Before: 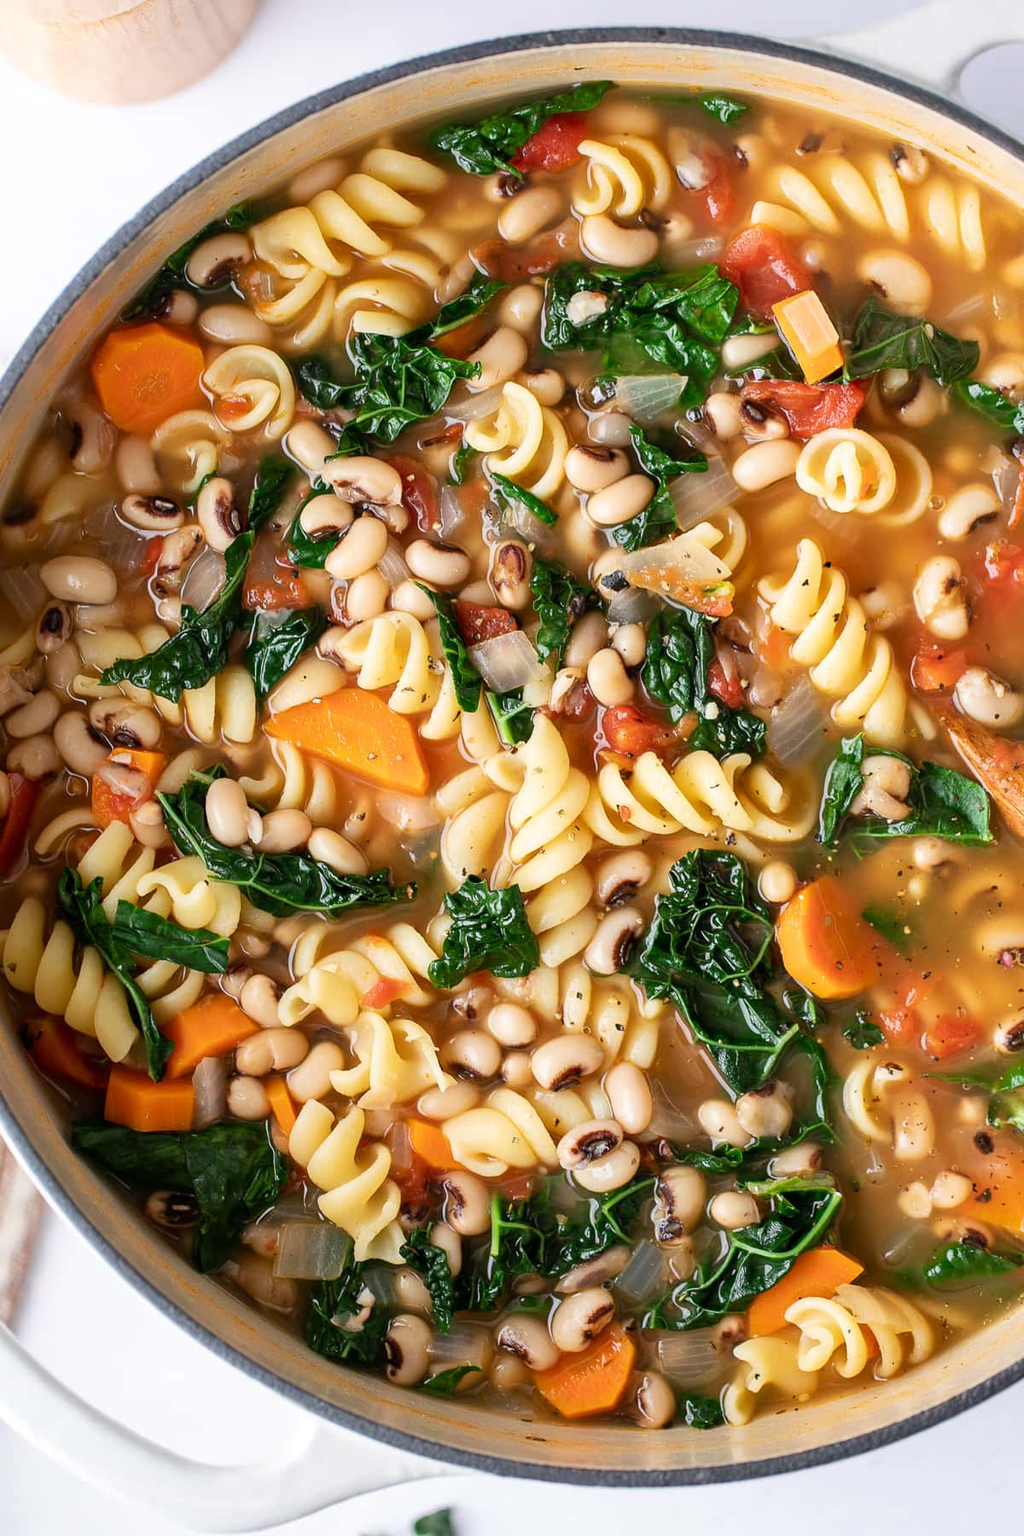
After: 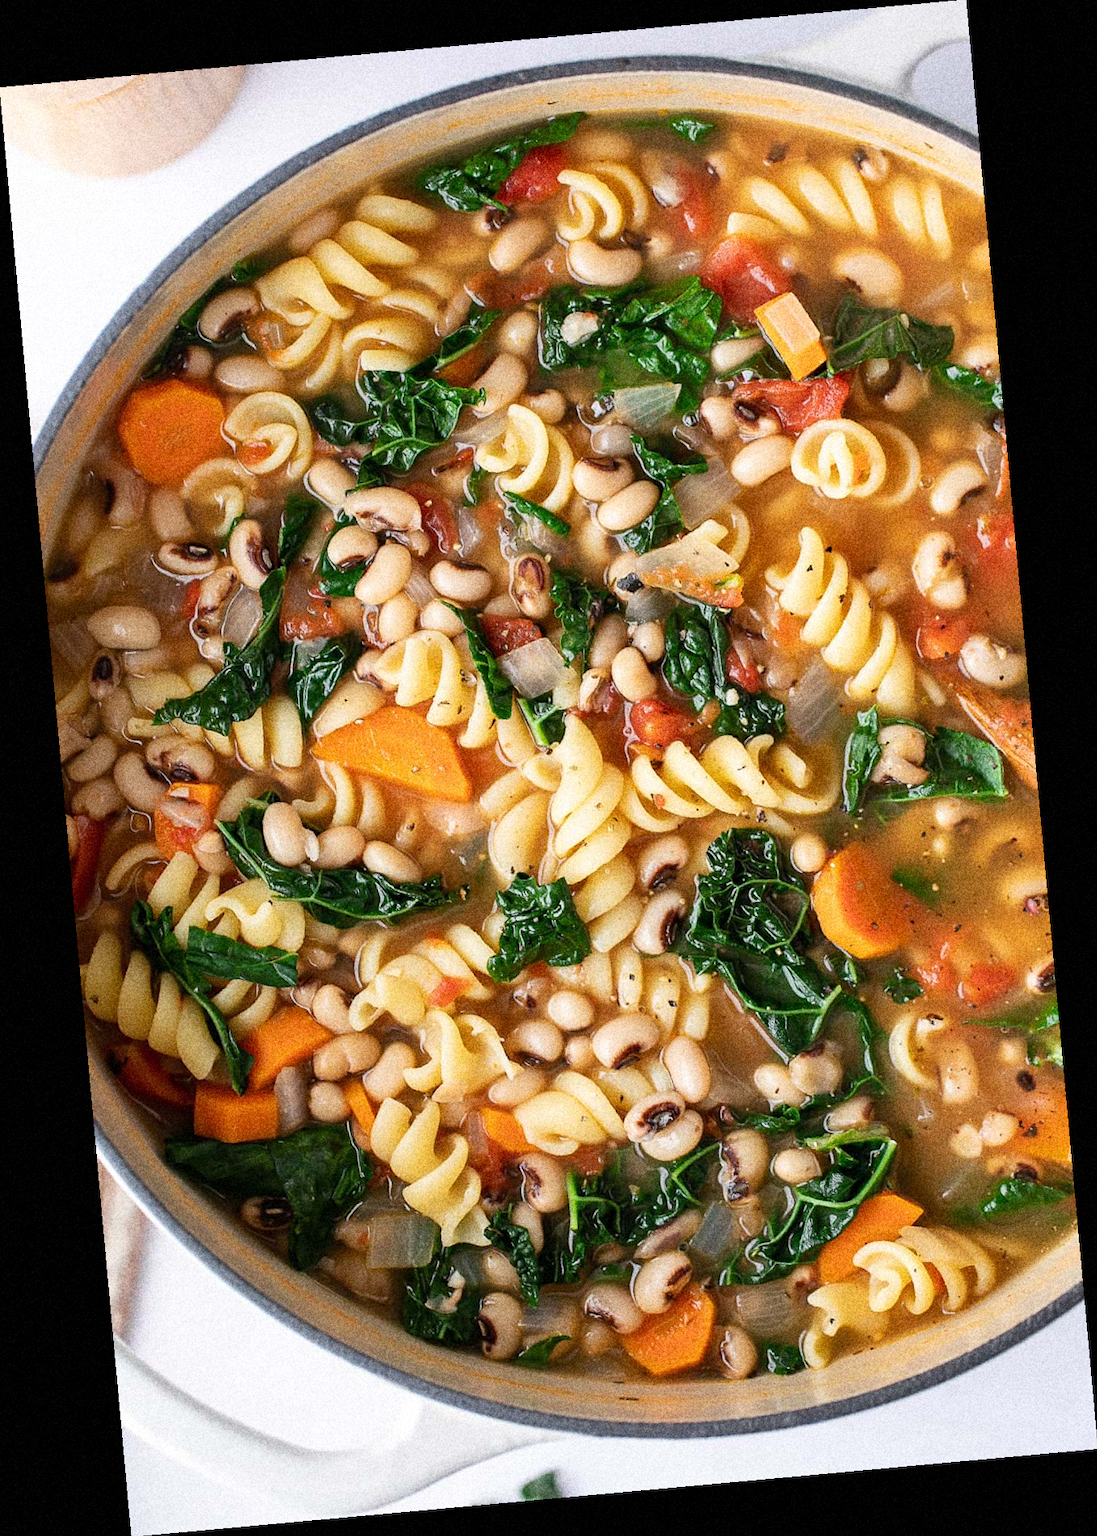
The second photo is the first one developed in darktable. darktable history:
rotate and perspective: rotation -5.2°, automatic cropping off
grain: coarseness 14.49 ISO, strength 48.04%, mid-tones bias 35%
